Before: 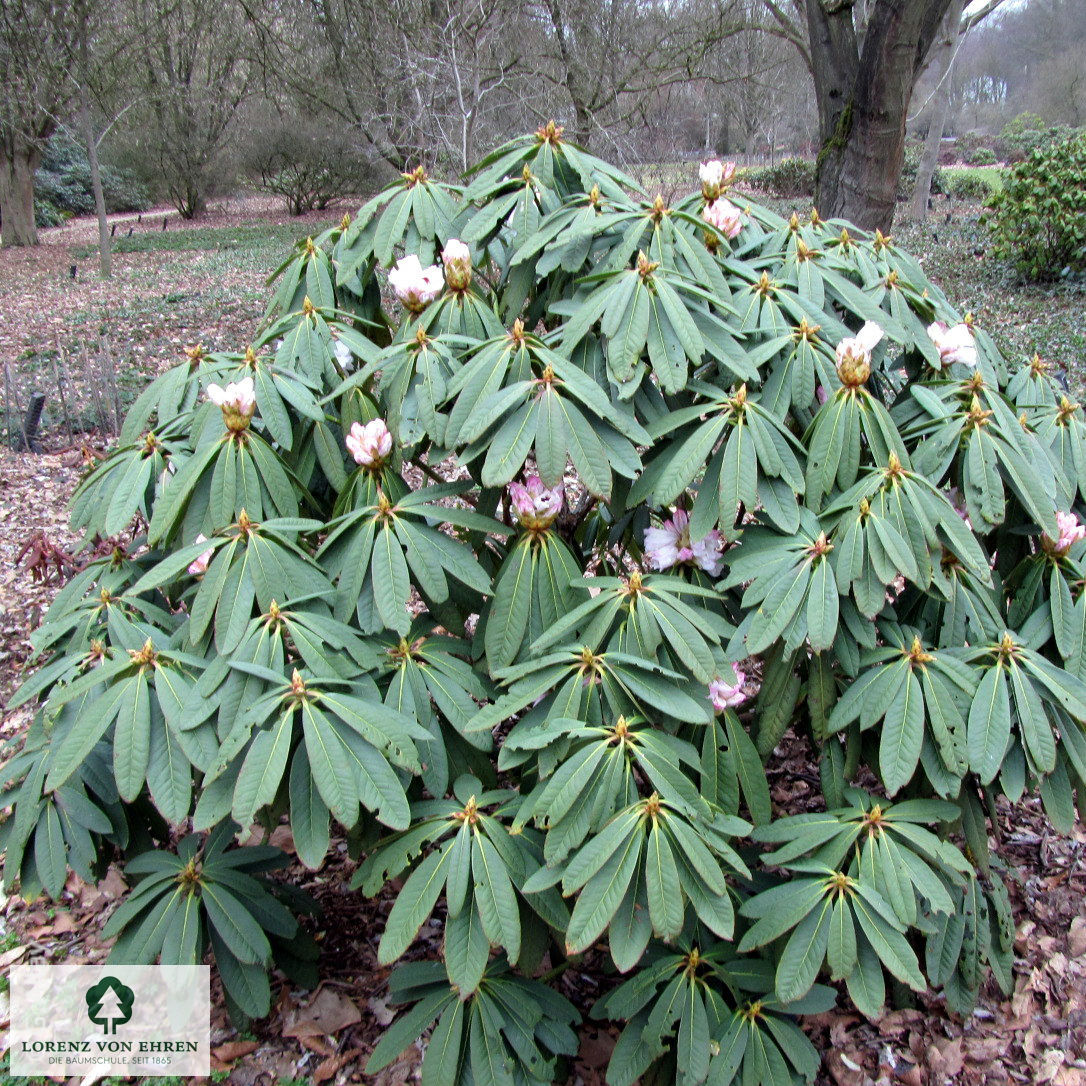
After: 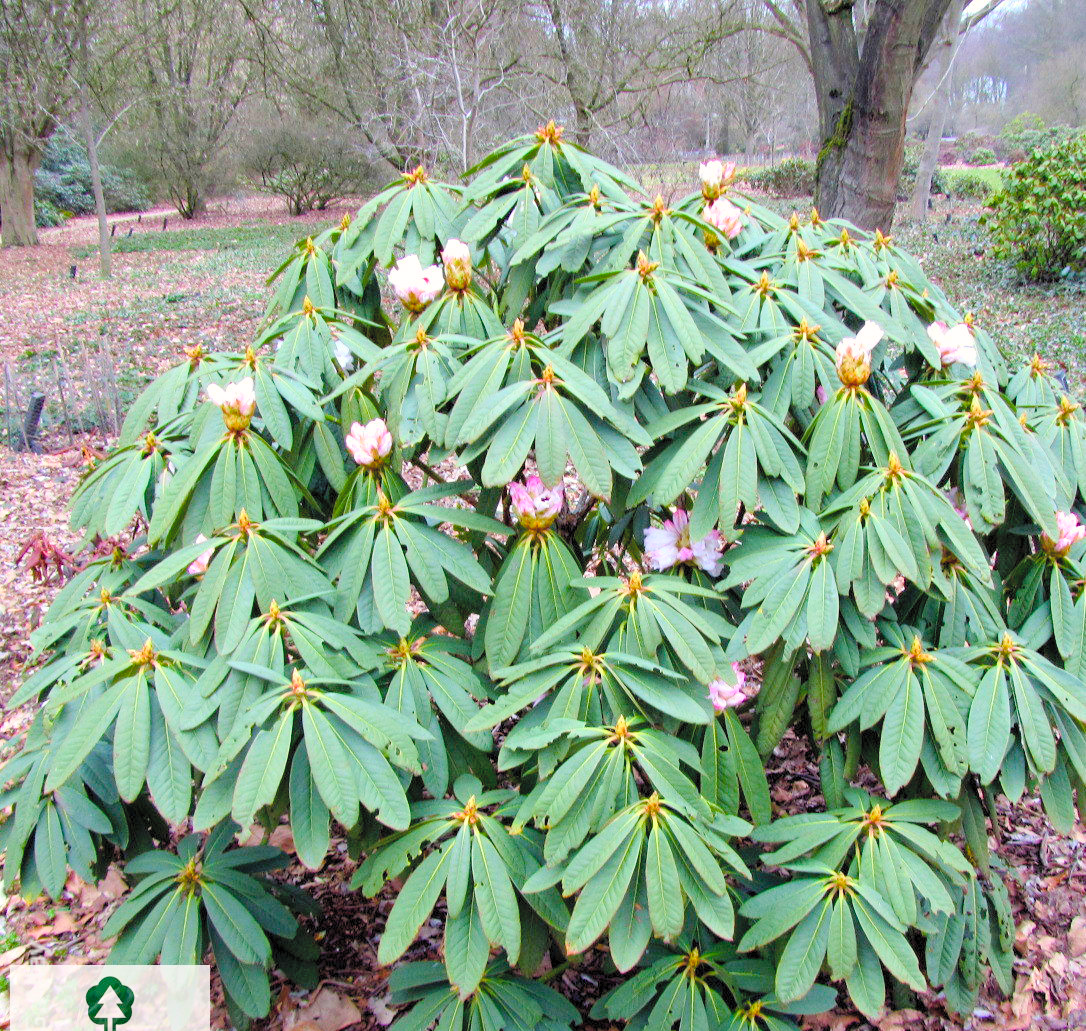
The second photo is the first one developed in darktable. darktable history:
crop and rotate: top 0.001%, bottom 5.022%
contrast brightness saturation: contrast 0.101, brightness 0.312, saturation 0.146
color balance rgb: highlights gain › chroma 0.567%, highlights gain › hue 56.57°, perceptual saturation grading › global saturation 0.438%, perceptual saturation grading › mid-tones 6.116%, perceptual saturation grading › shadows 72.439%, global vibrance 20%
